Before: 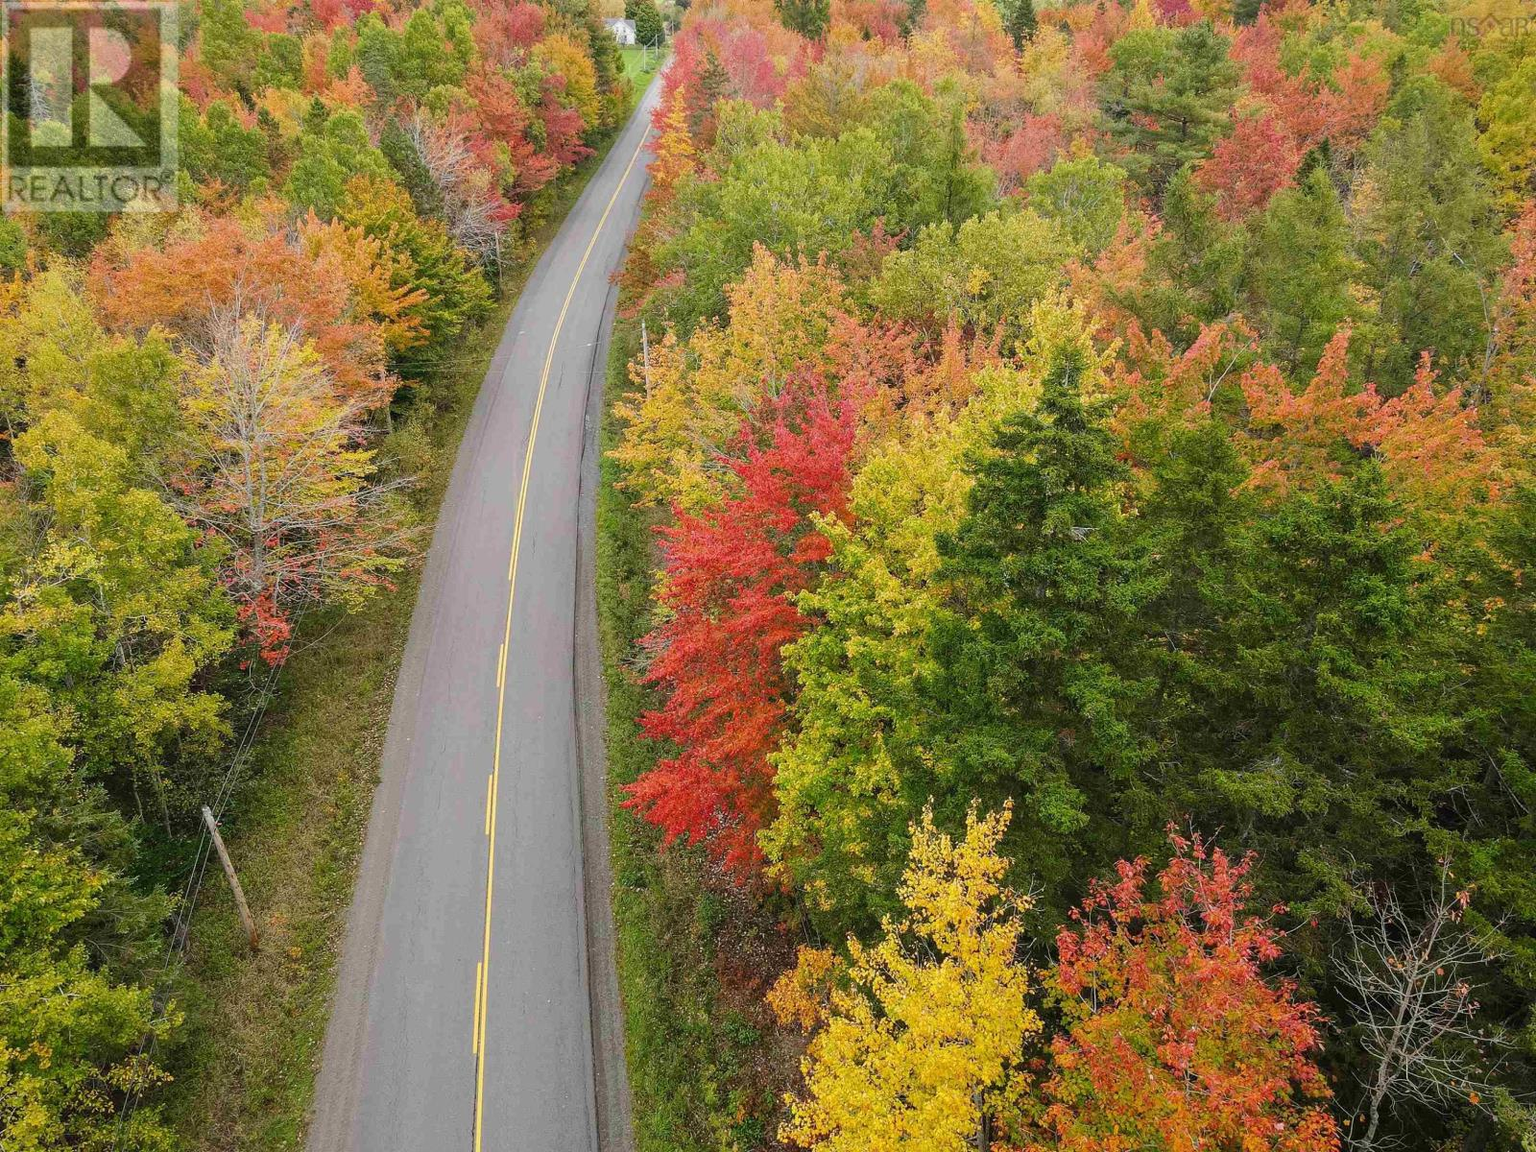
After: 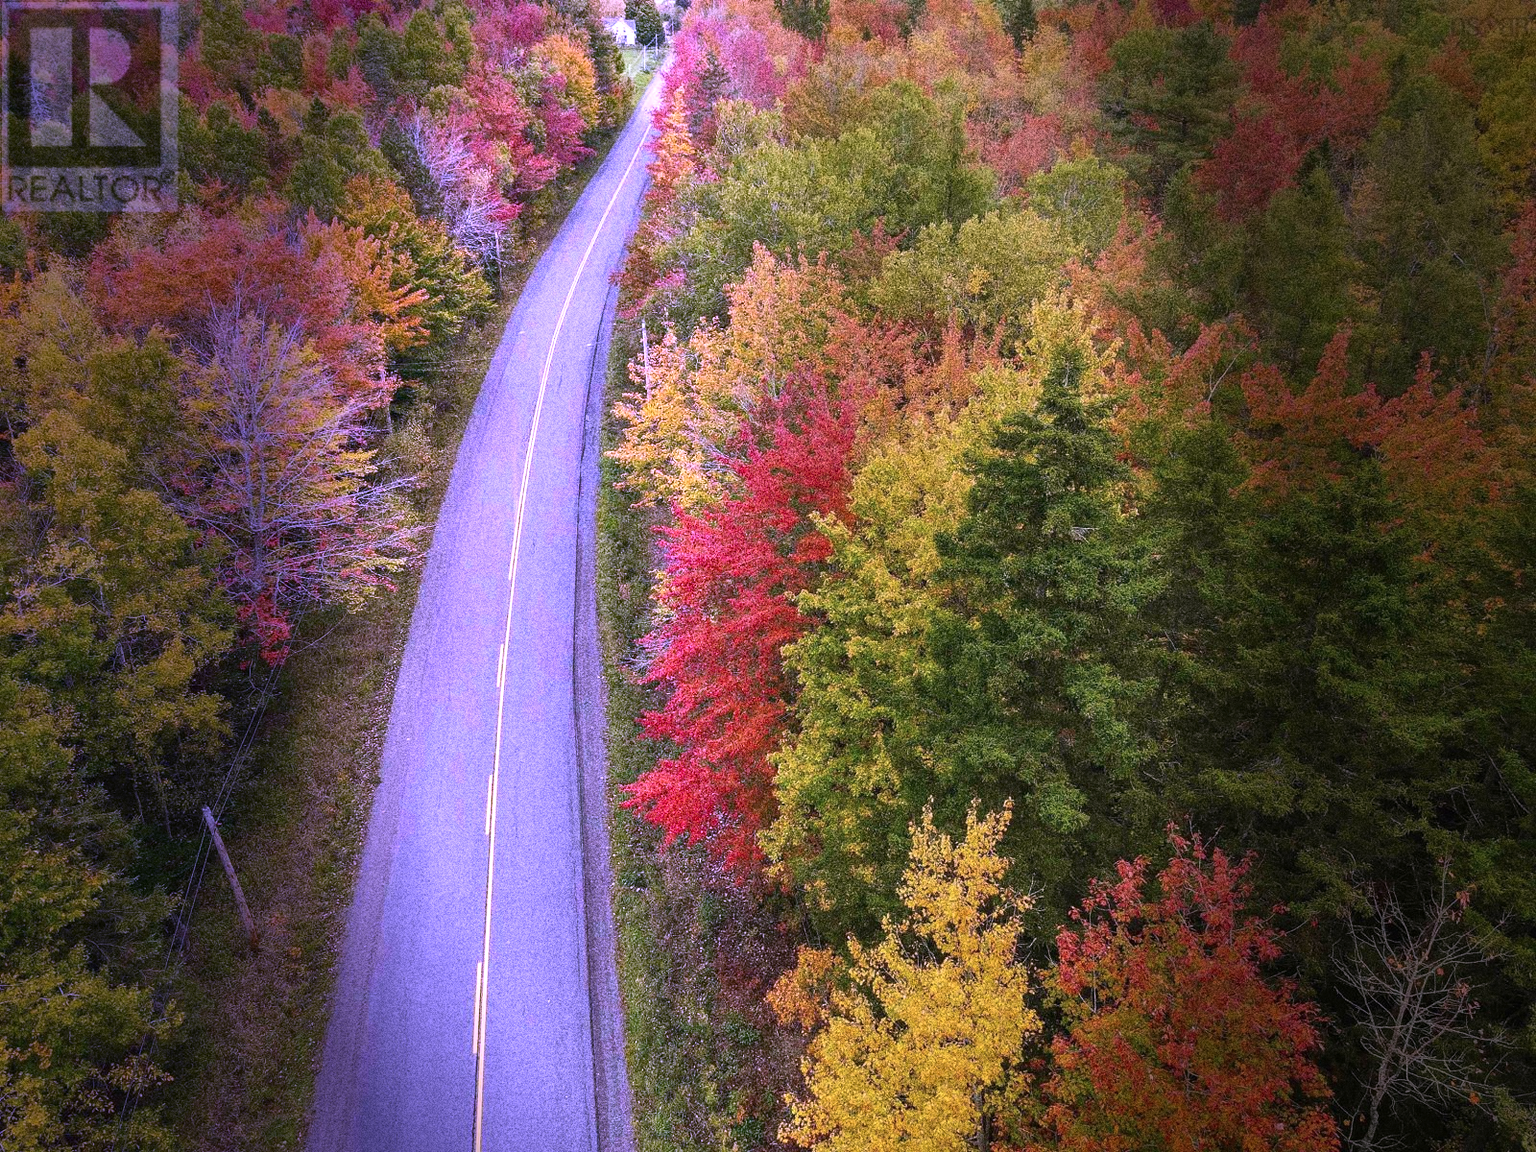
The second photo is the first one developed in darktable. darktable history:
color correction: highlights a* 10.89, highlights b* -12.99
tone curve: curves: ch0 [(0, 0) (0.566, 0.497) (1, 1)], color space Lab, linked channels
vignetting: fall-off radius 31.16%, saturation 0.198, width/height ratio 0.601
grain: coarseness 9.32 ISO, strength 69.23%
graduated density: density -1.08 EV, hardness 97%, rotation 90.5°, hue 244.8°, saturation 66%
sharpen: radius 8, amount 0.279, threshold 100
highlight reconstruction: method clip highlights, clipping threshold 0
shadows and highlights: soften with gaussian
